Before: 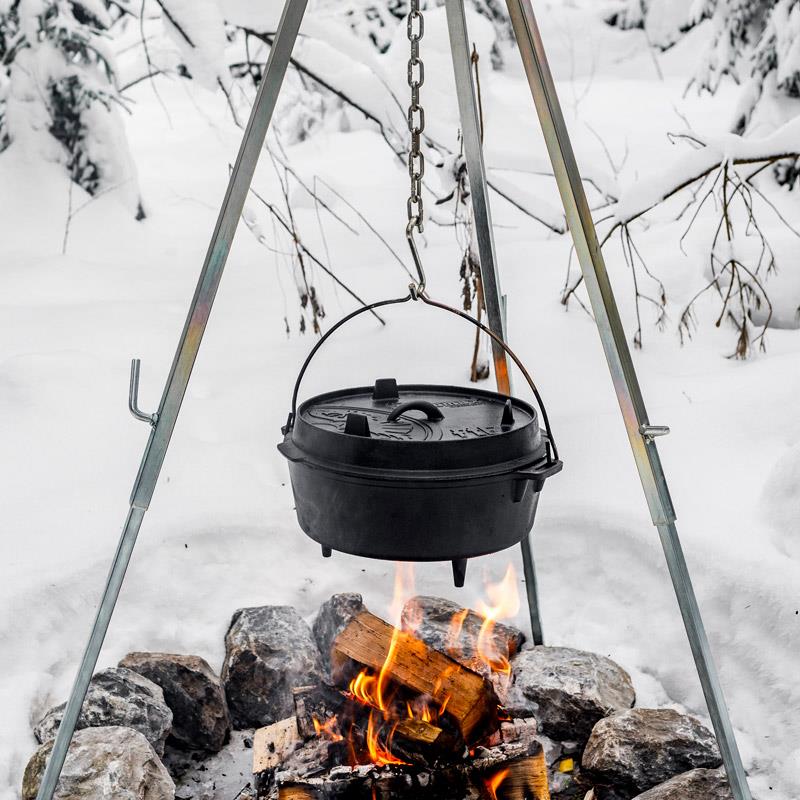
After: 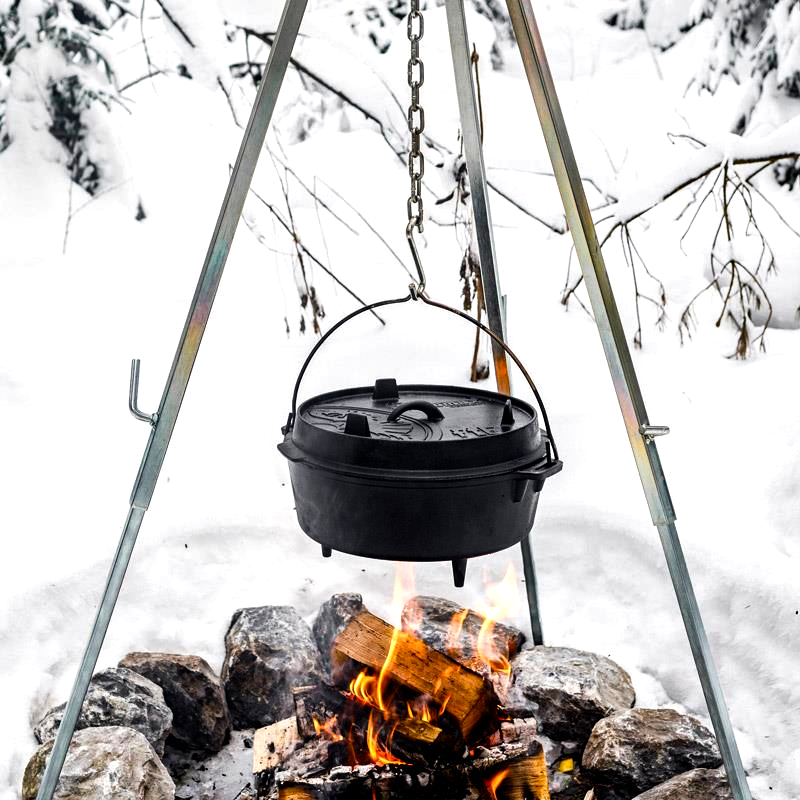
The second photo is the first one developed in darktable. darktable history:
color balance rgb: shadows lift › luminance -20%, power › hue 72.24°, highlights gain › luminance 15%, global offset › hue 171.6°, perceptual saturation grading › highlights -15%, perceptual saturation grading › shadows 25%, global vibrance 35%, contrast 10%
tone equalizer: on, module defaults
